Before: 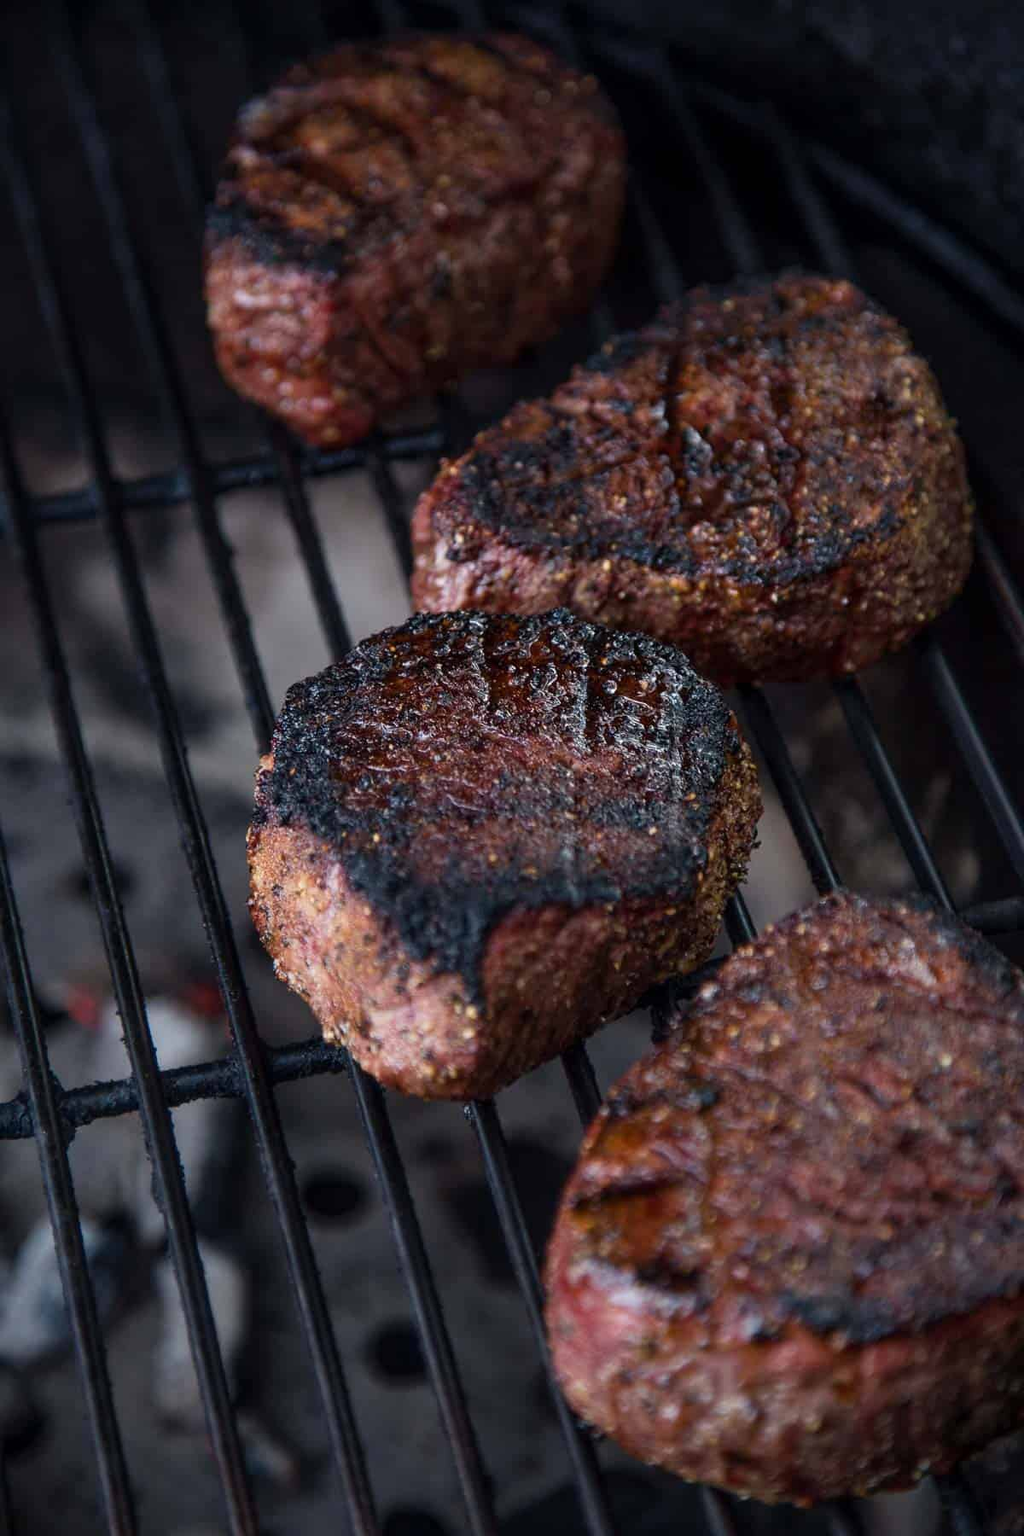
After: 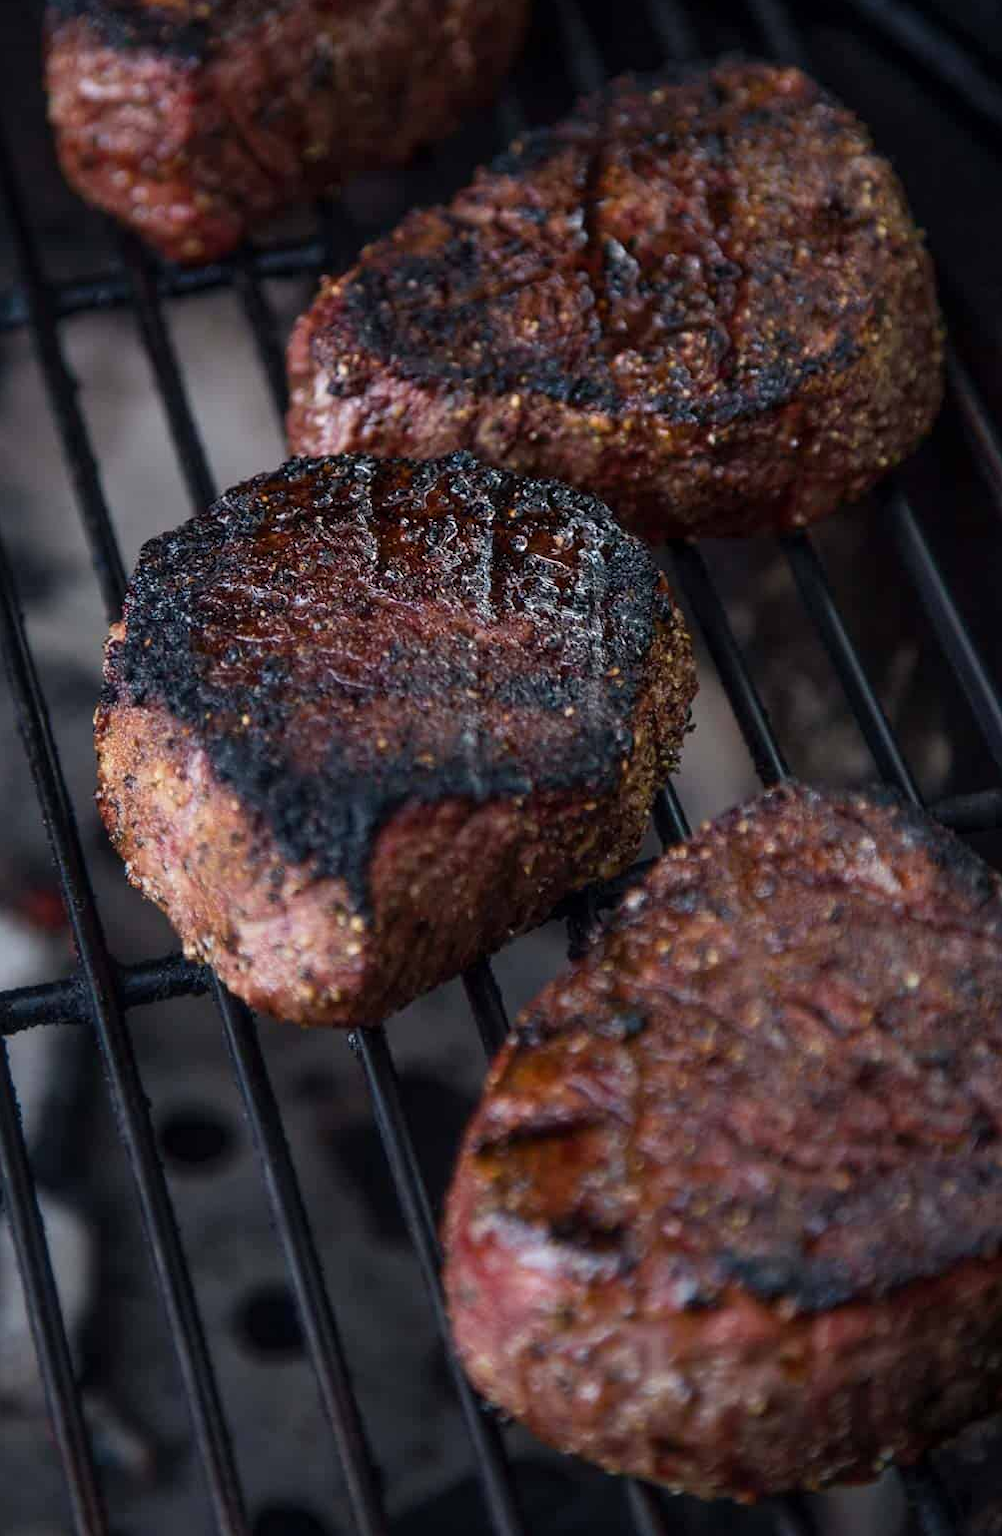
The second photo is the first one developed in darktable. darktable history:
crop: left 16.277%, top 14.518%
